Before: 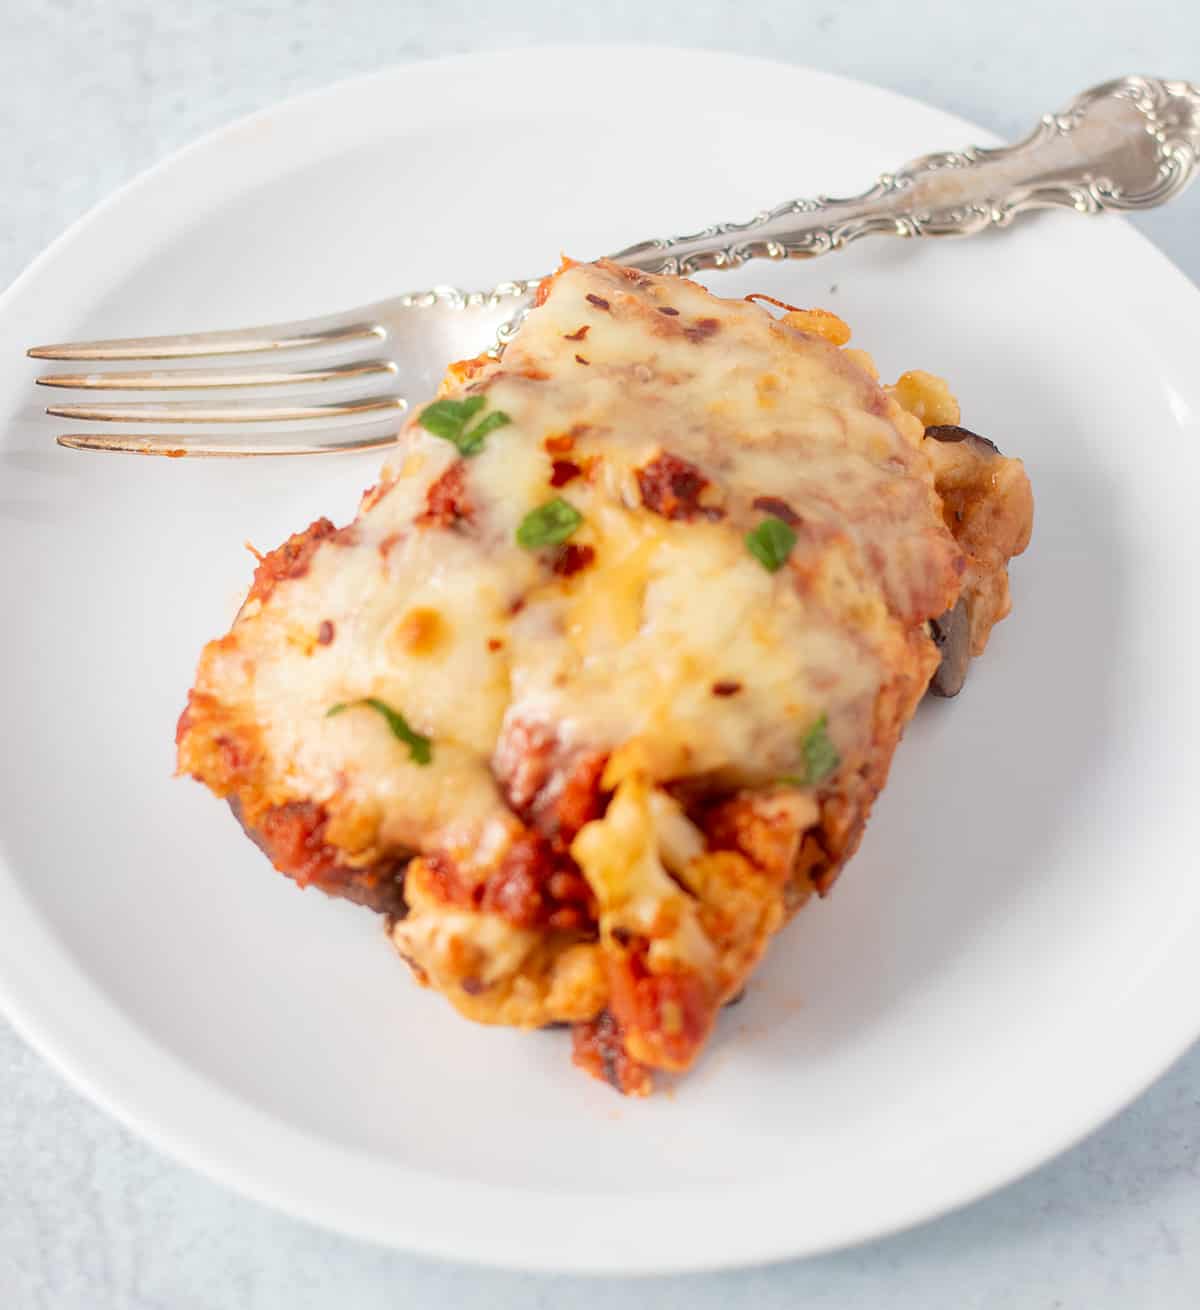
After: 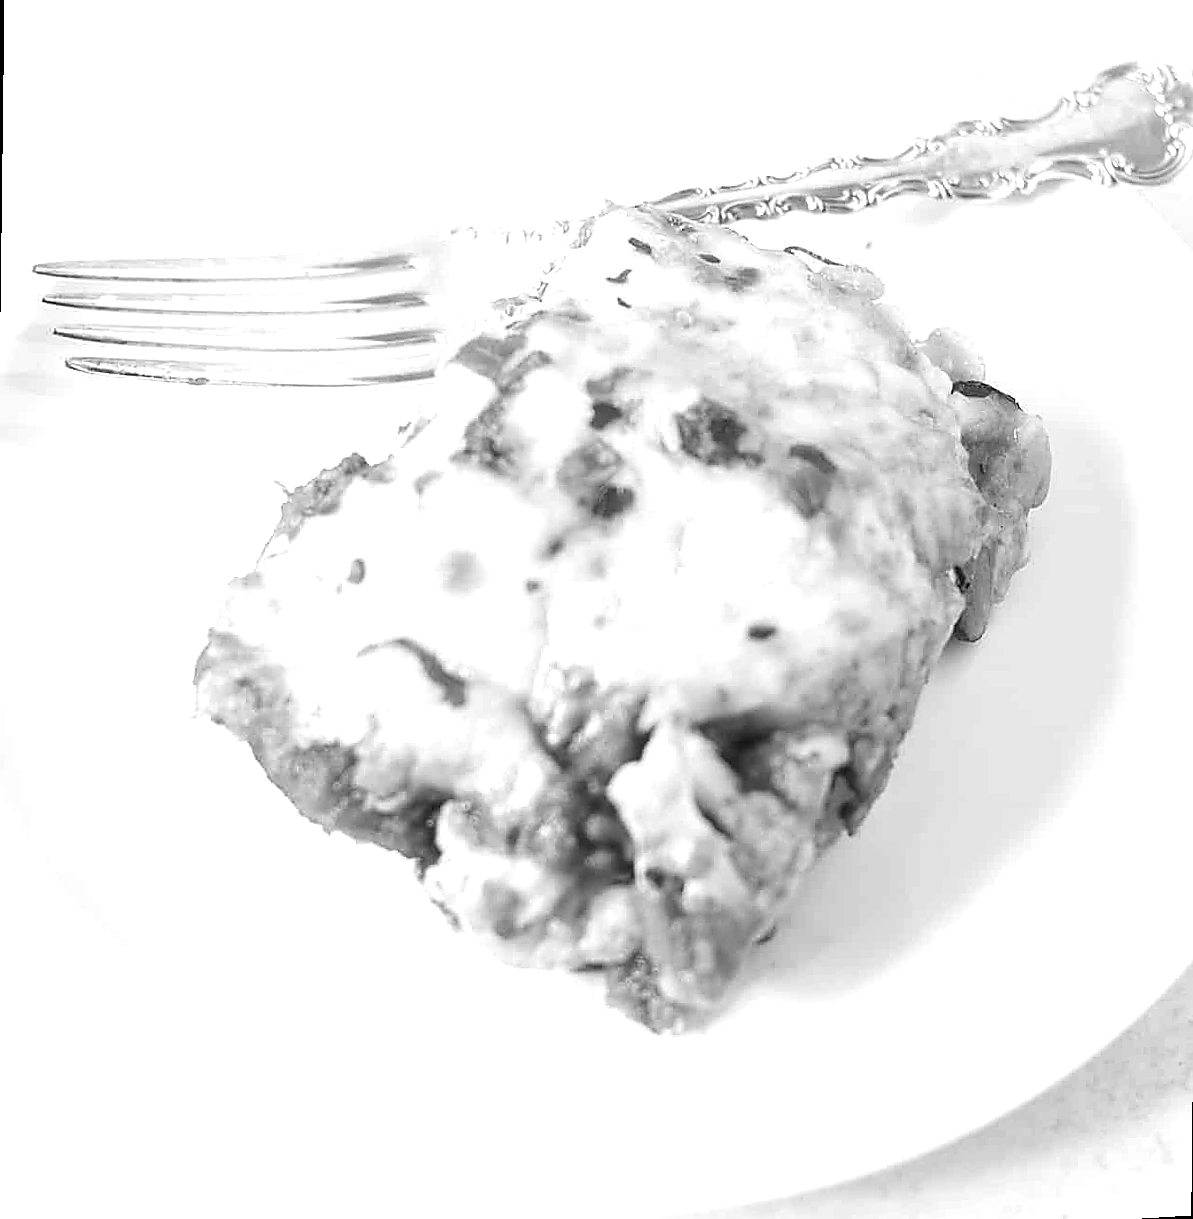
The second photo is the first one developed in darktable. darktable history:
rotate and perspective: rotation 0.679°, lens shift (horizontal) 0.136, crop left 0.009, crop right 0.991, crop top 0.078, crop bottom 0.95
contrast brightness saturation: saturation -1
sharpen: radius 1.4, amount 1.25, threshold 0.7
exposure: exposure 0.766 EV, compensate highlight preservation false
